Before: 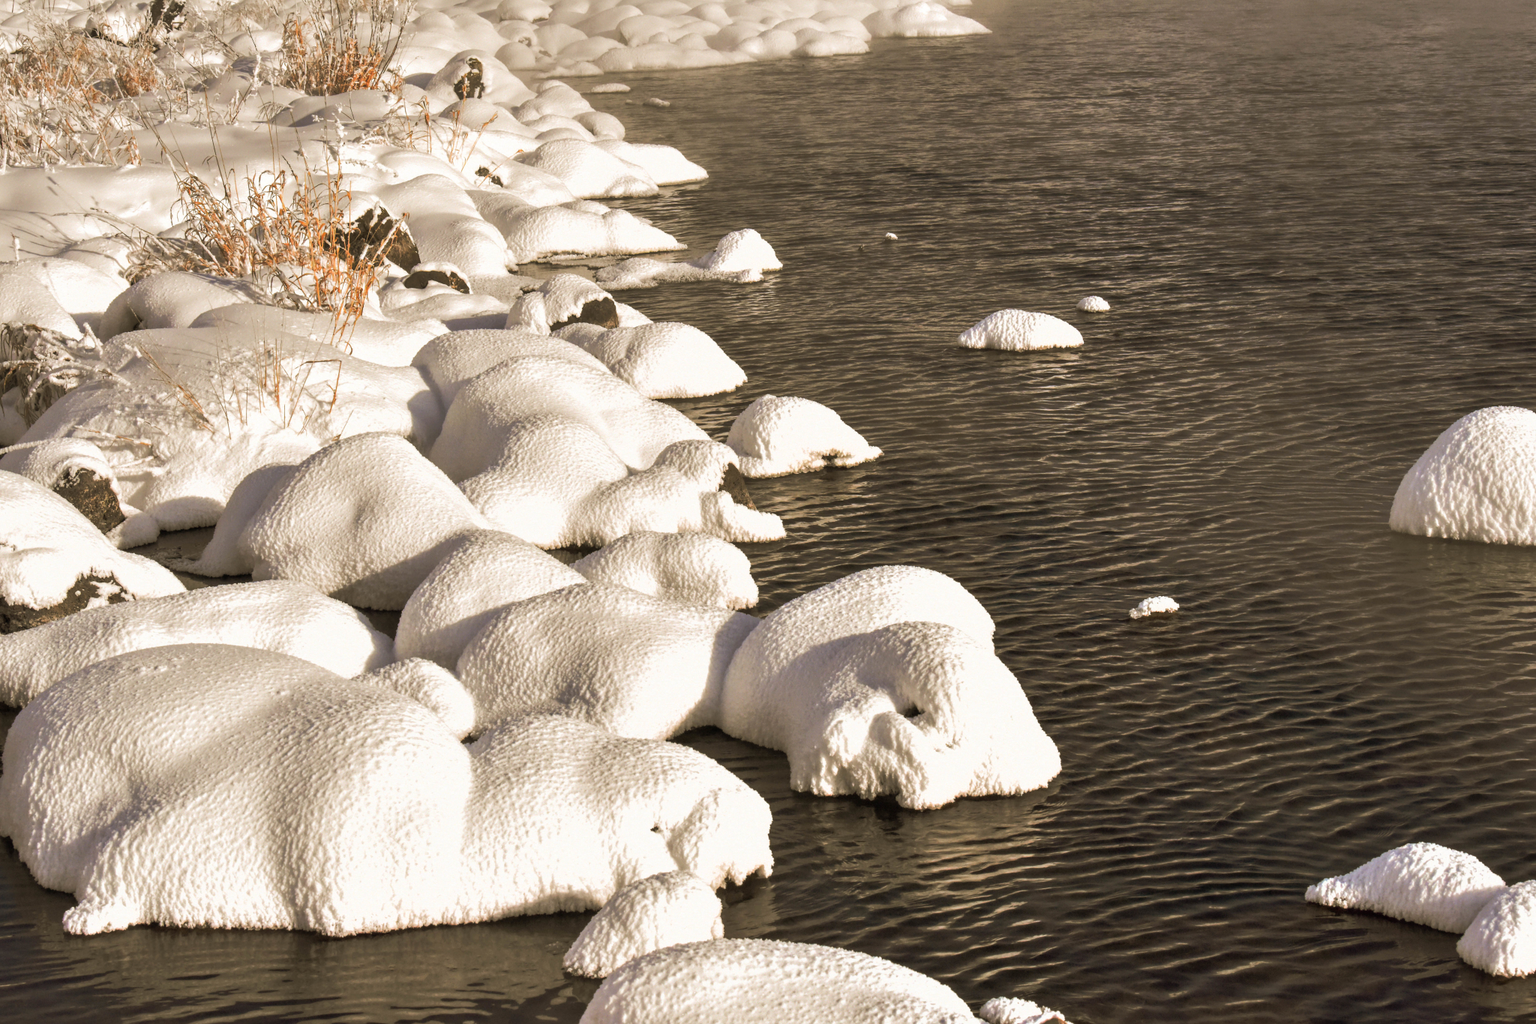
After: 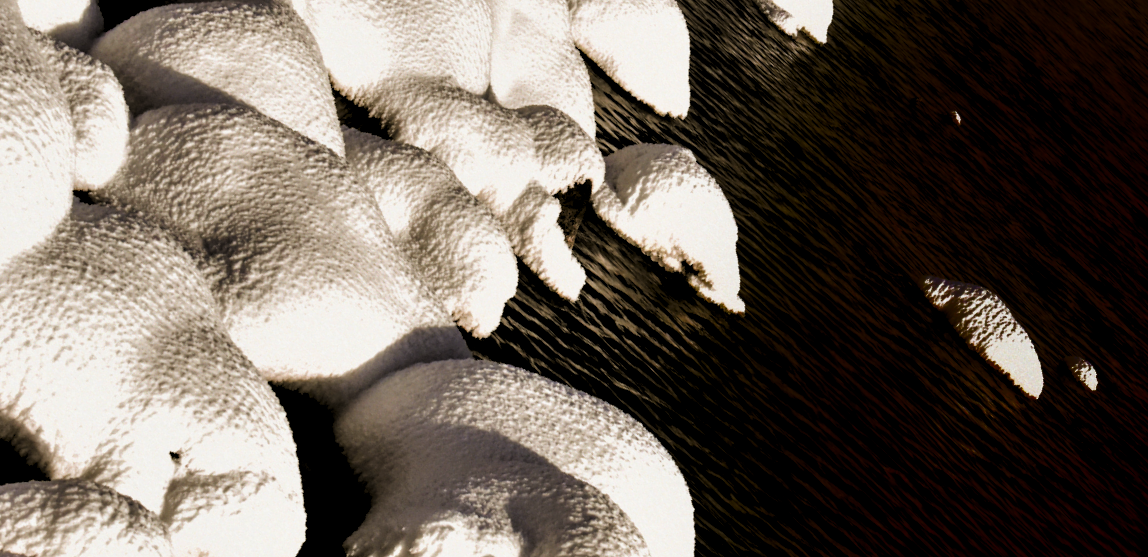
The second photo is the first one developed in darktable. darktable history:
exposure: black level correction 0.034, exposure 0.902 EV, compensate exposure bias true, compensate highlight preservation false
crop and rotate: angle -44.86°, top 16.147%, right 0.96%, bottom 11.725%
levels: levels [0.182, 0.542, 0.902]
shadows and highlights: shadows -87.1, highlights -36.15, highlights color adjustment 40.25%, soften with gaussian
